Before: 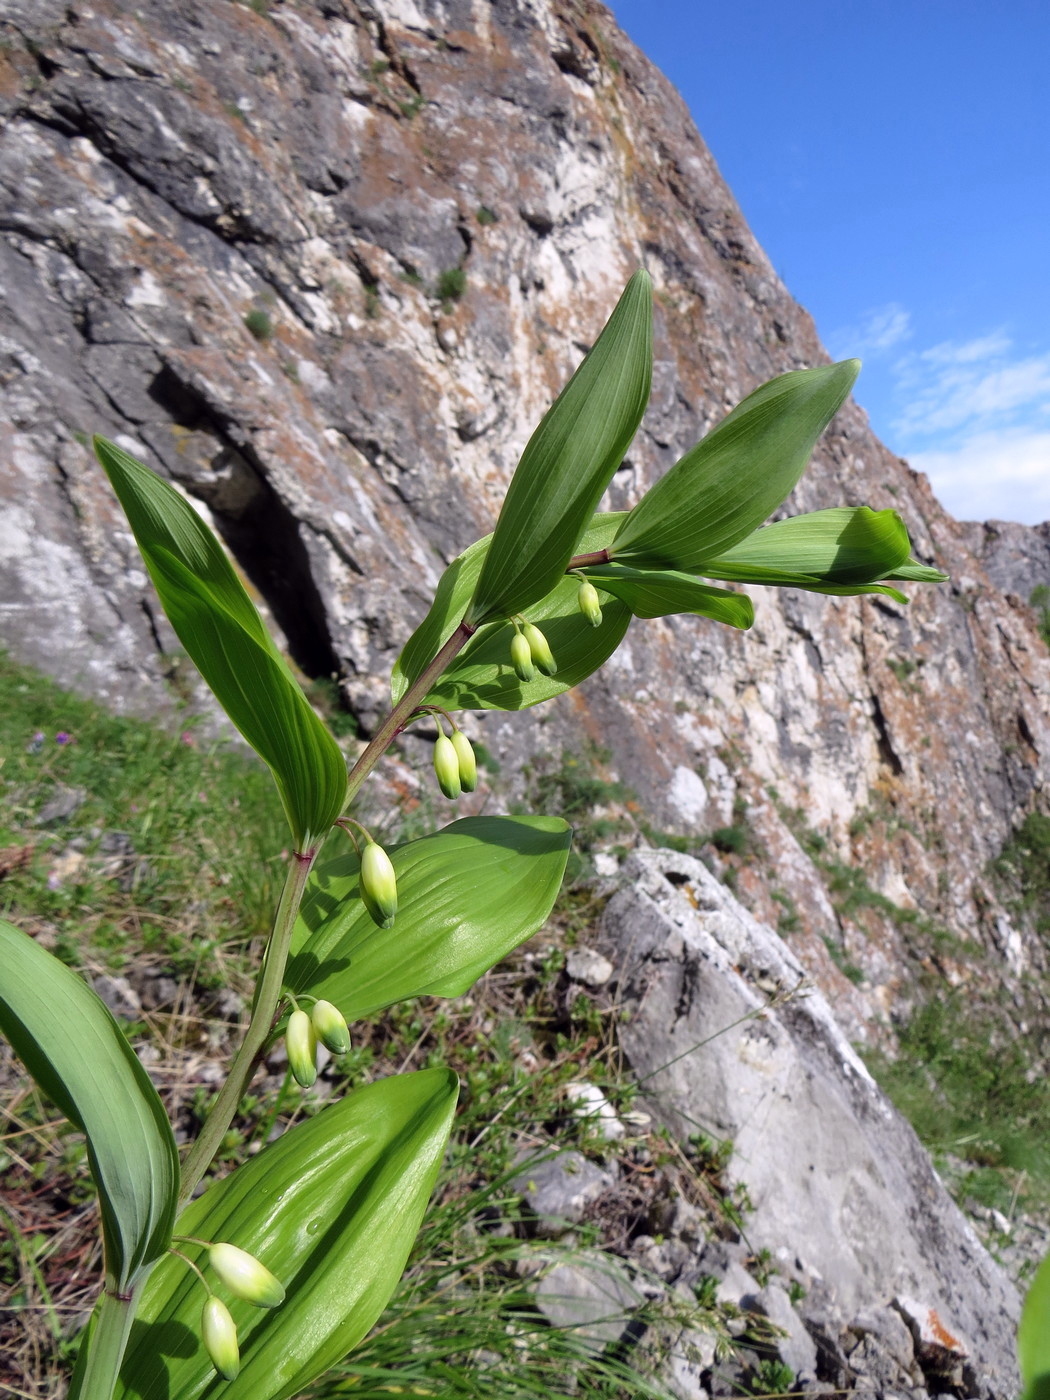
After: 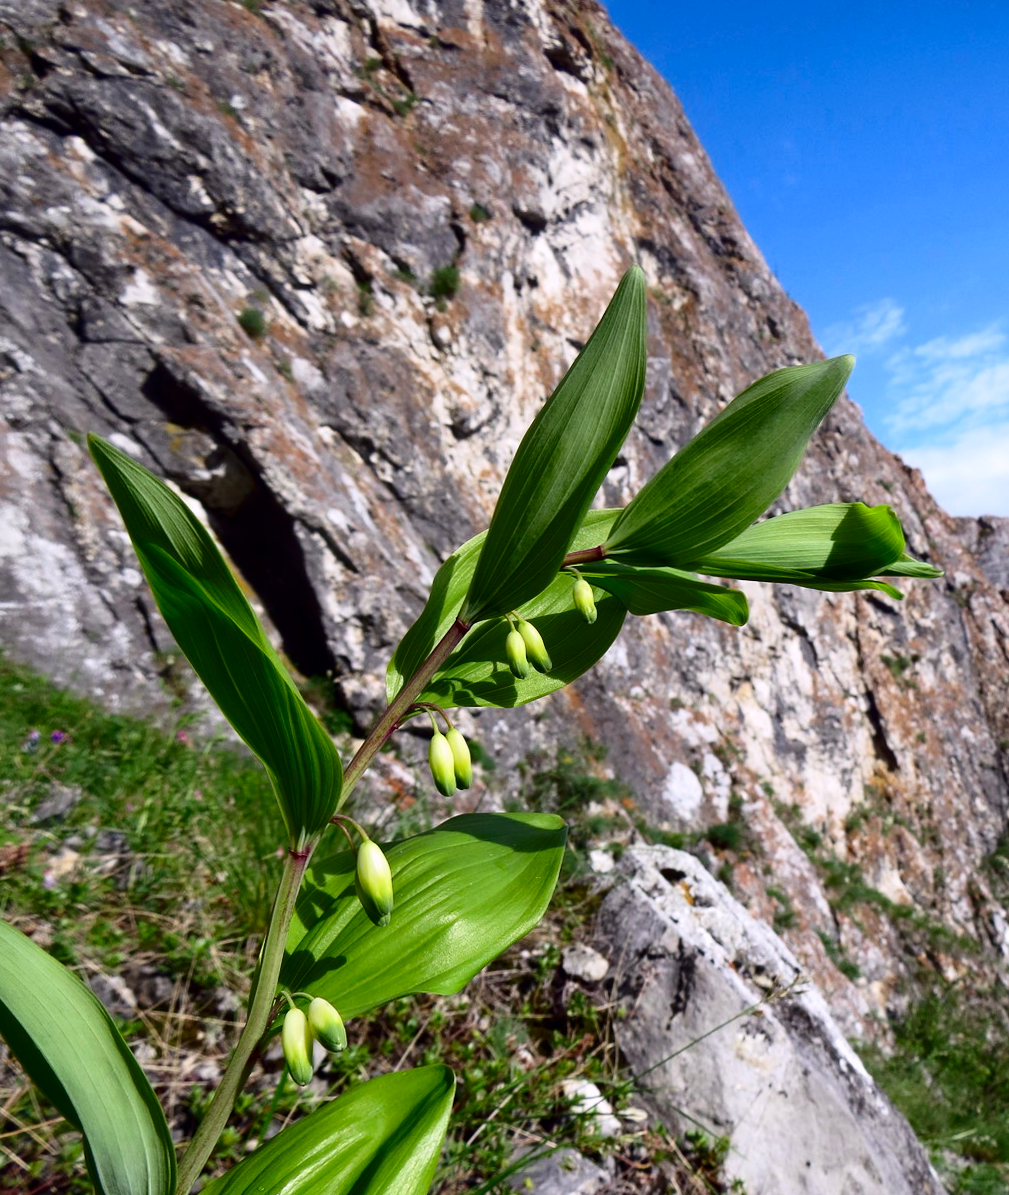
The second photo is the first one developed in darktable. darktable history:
contrast brightness saturation: contrast 0.21, brightness -0.11, saturation 0.21
crop and rotate: angle 0.2°, left 0.275%, right 3.127%, bottom 14.18%
